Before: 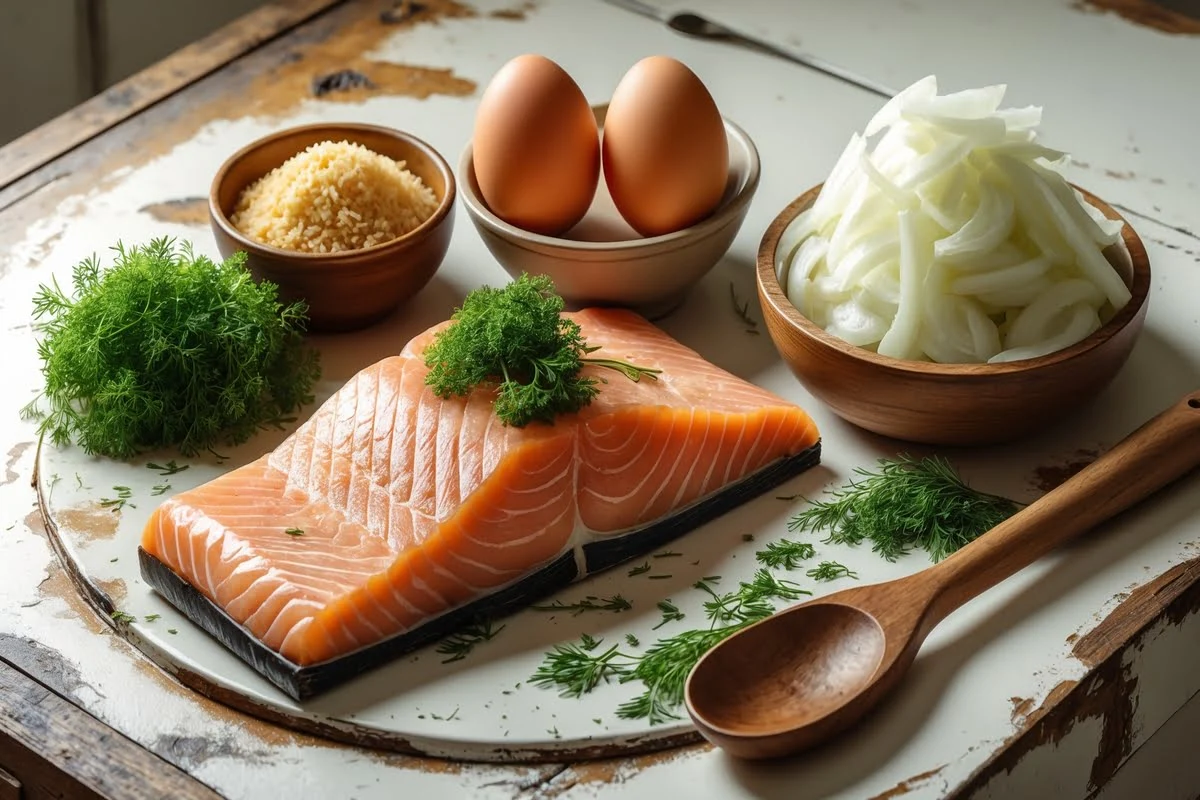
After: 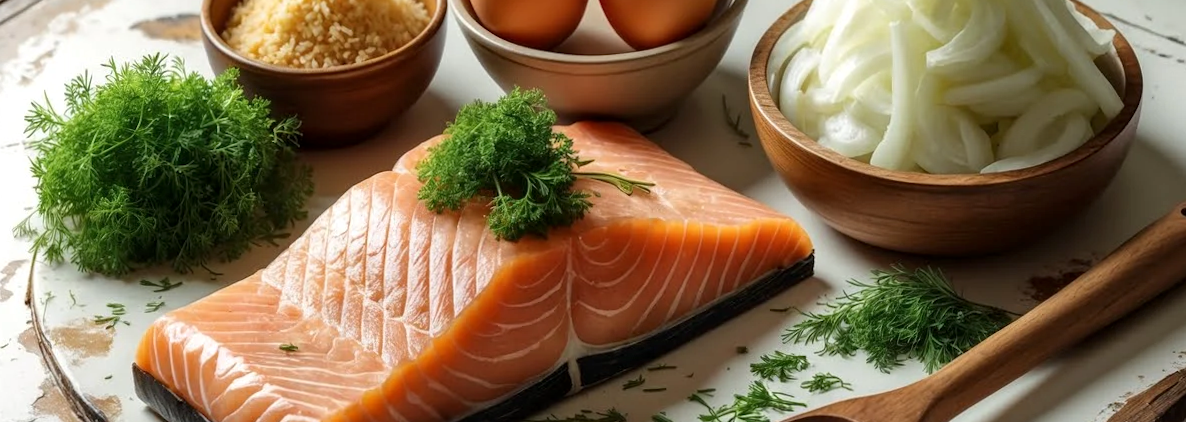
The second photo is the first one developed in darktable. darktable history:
crop and rotate: top 23.043%, bottom 23.437%
local contrast: mode bilateral grid, contrast 20, coarseness 50, detail 120%, midtone range 0.2
rotate and perspective: rotation -0.45°, automatic cropping original format, crop left 0.008, crop right 0.992, crop top 0.012, crop bottom 0.988
